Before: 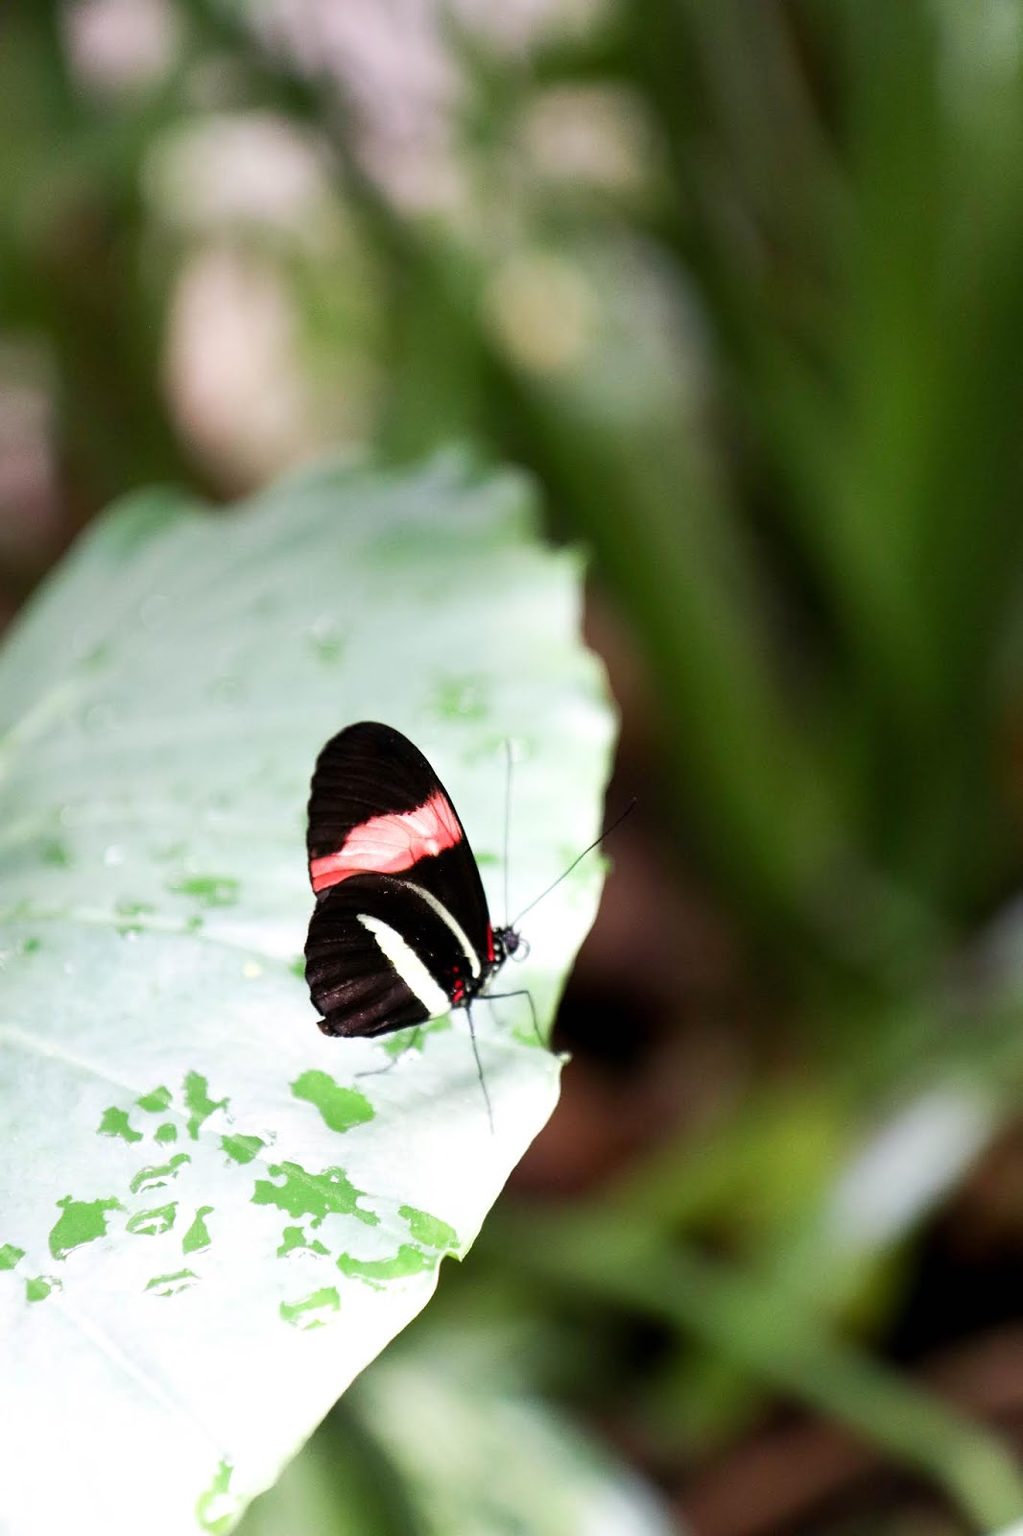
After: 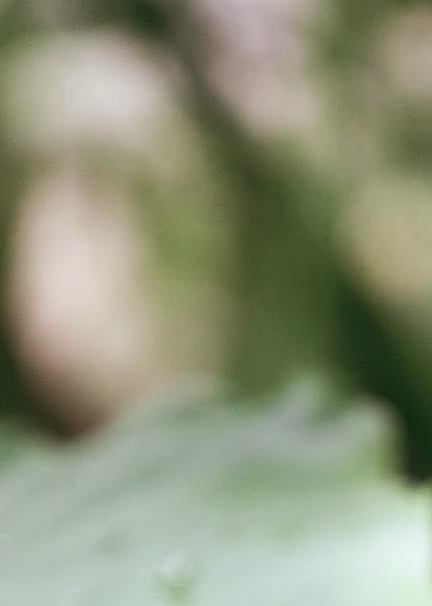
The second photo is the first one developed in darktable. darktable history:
crop: left 15.452%, top 5.459%, right 43.956%, bottom 56.62%
color balance: lift [1, 0.994, 1.002, 1.006], gamma [0.957, 1.081, 1.016, 0.919], gain [0.97, 0.972, 1.01, 1.028], input saturation 91.06%, output saturation 79.8%
